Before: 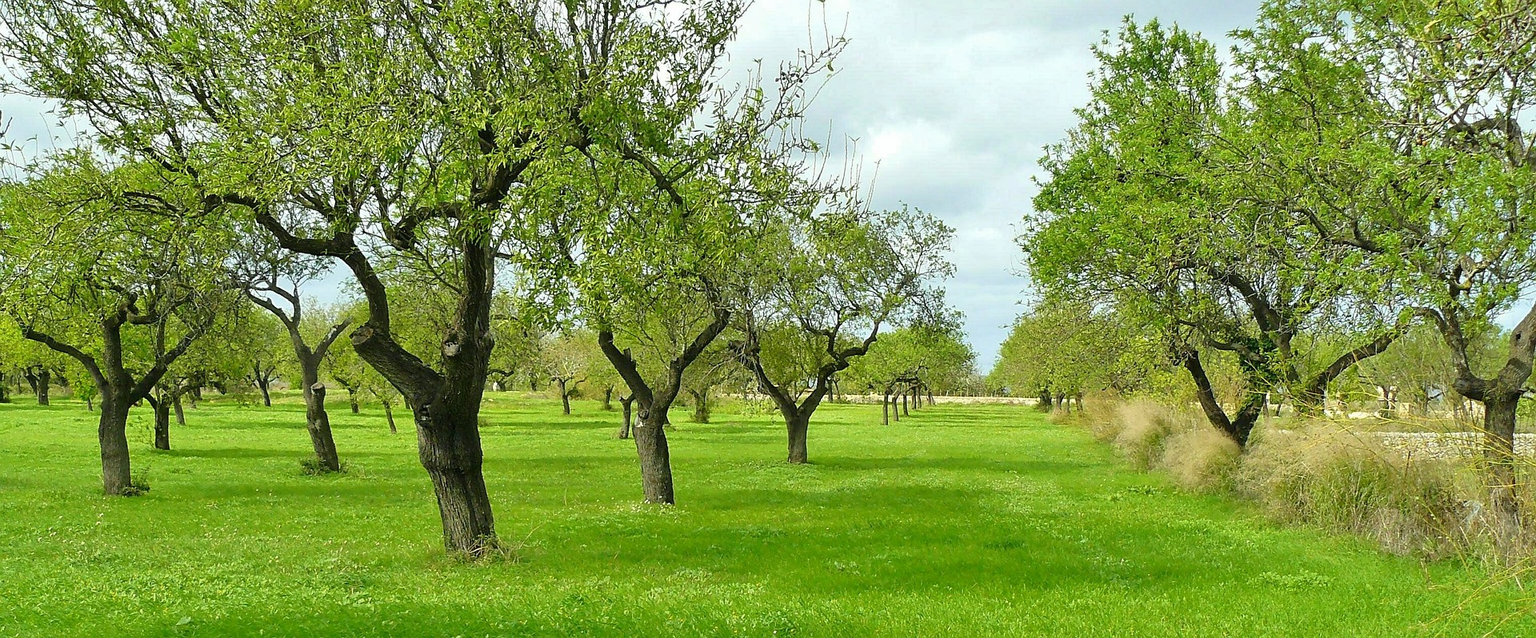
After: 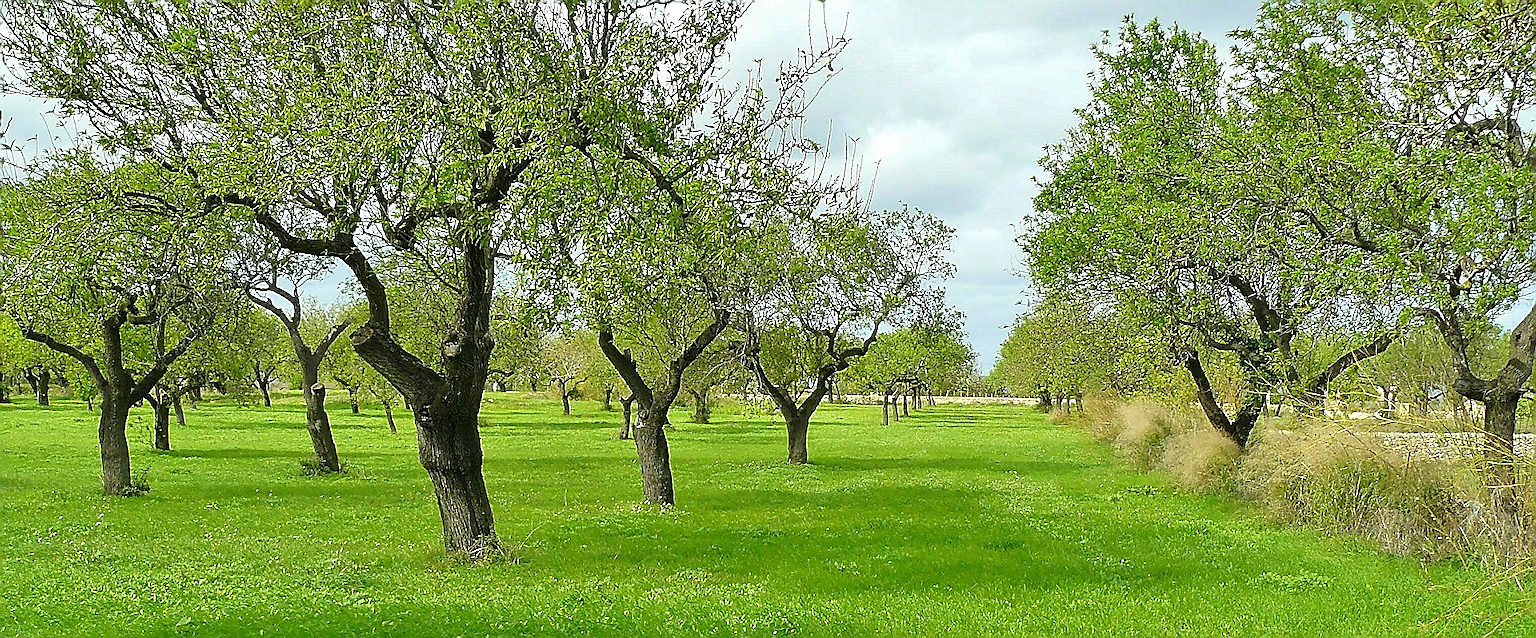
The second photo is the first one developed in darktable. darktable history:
sharpen: radius 1.413, amount 1.236, threshold 0.737
